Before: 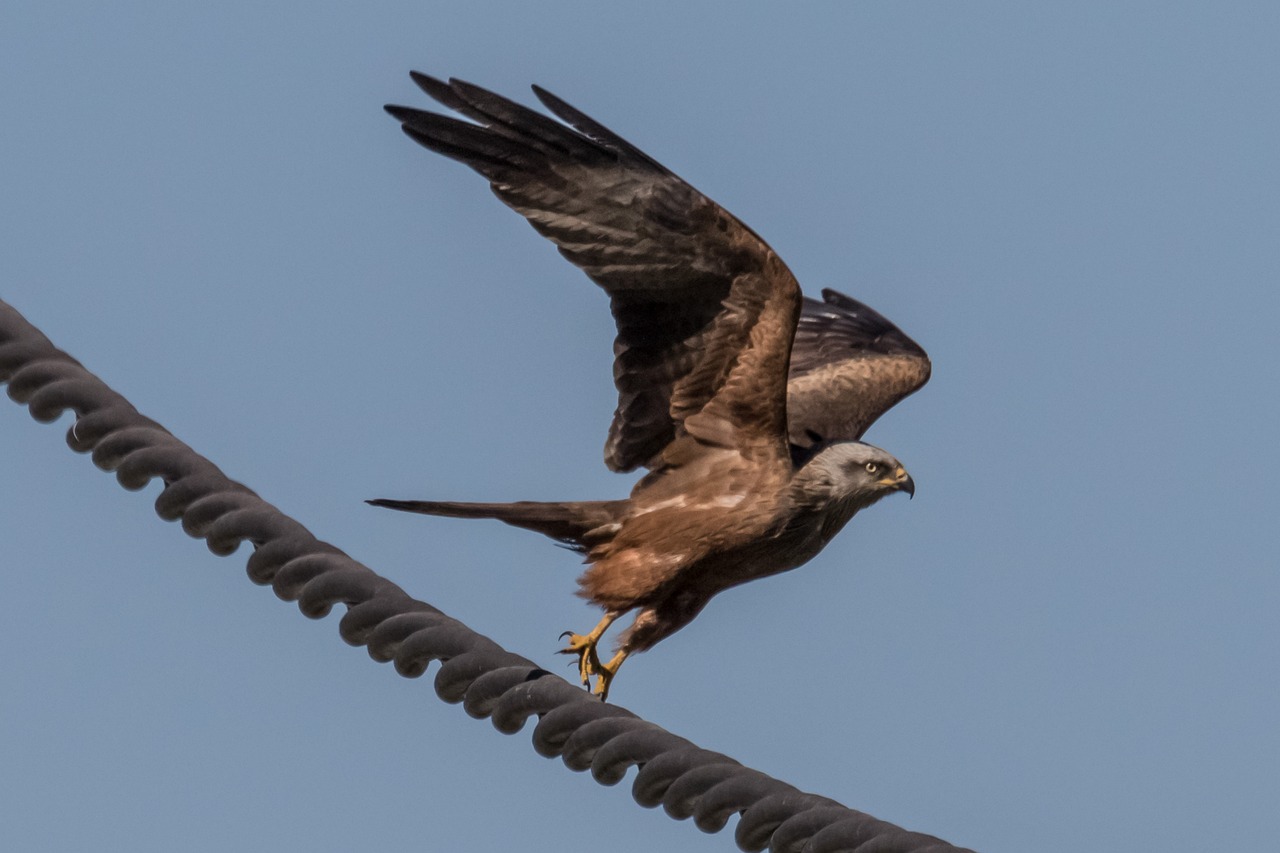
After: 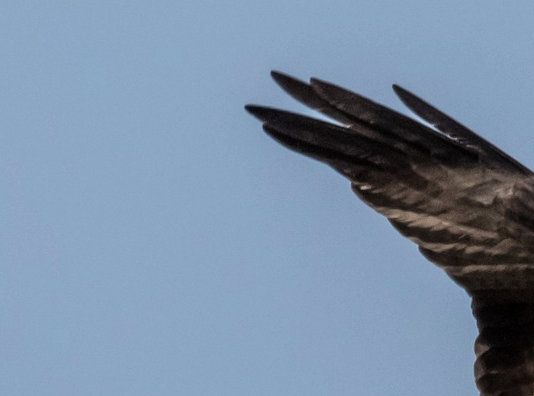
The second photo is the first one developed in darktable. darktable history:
tone equalizer: -8 EV -0.451 EV, -7 EV -0.413 EV, -6 EV -0.369 EV, -5 EV -0.214 EV, -3 EV 0.222 EV, -2 EV 0.362 EV, -1 EV 0.371 EV, +0 EV 0.415 EV
crop and rotate: left 10.893%, top 0.081%, right 47.327%, bottom 53.422%
color calibration: illuminant same as pipeline (D50), adaptation none (bypass), x 0.333, y 0.335, temperature 5012.04 K
